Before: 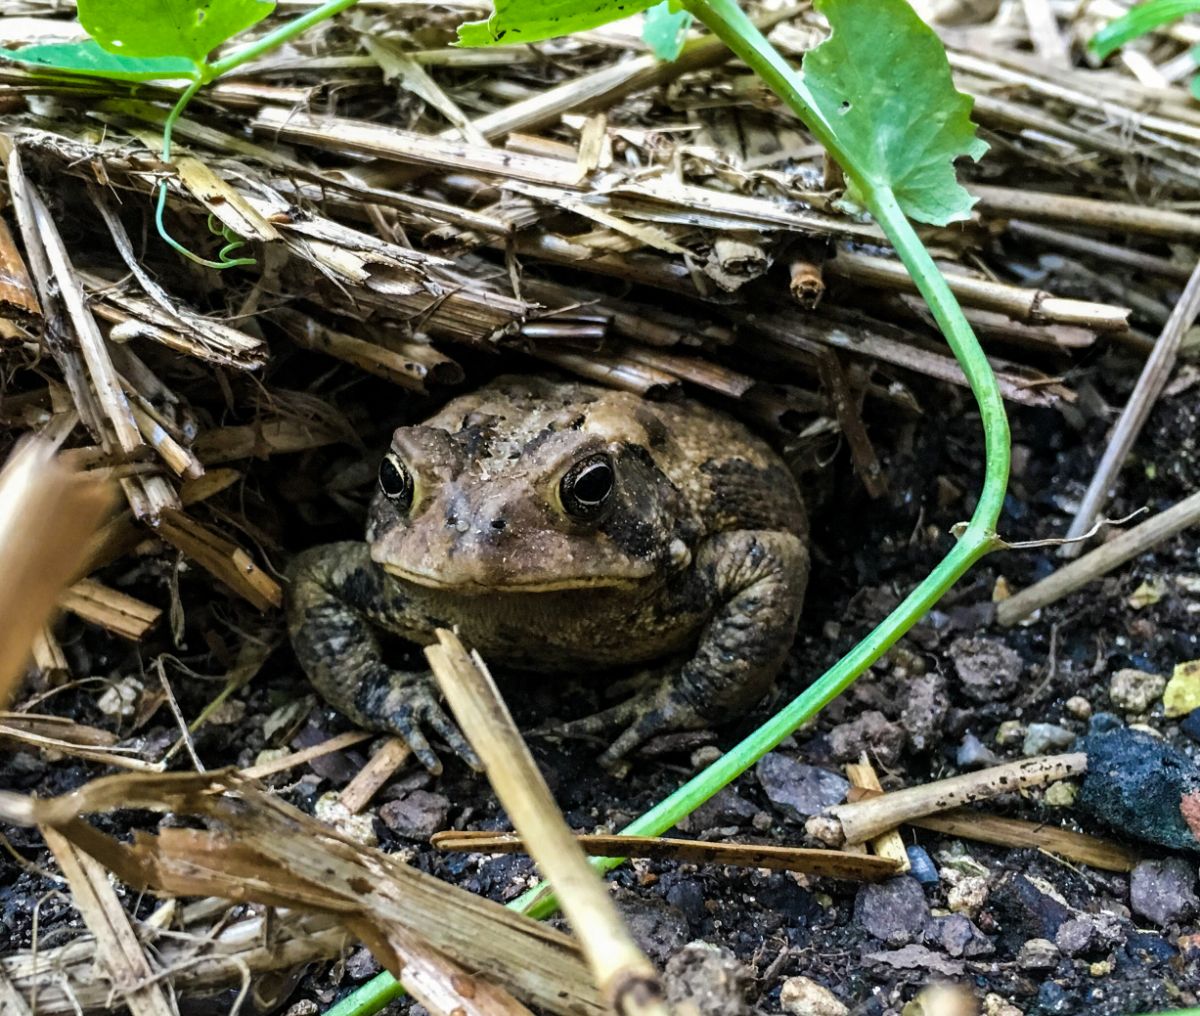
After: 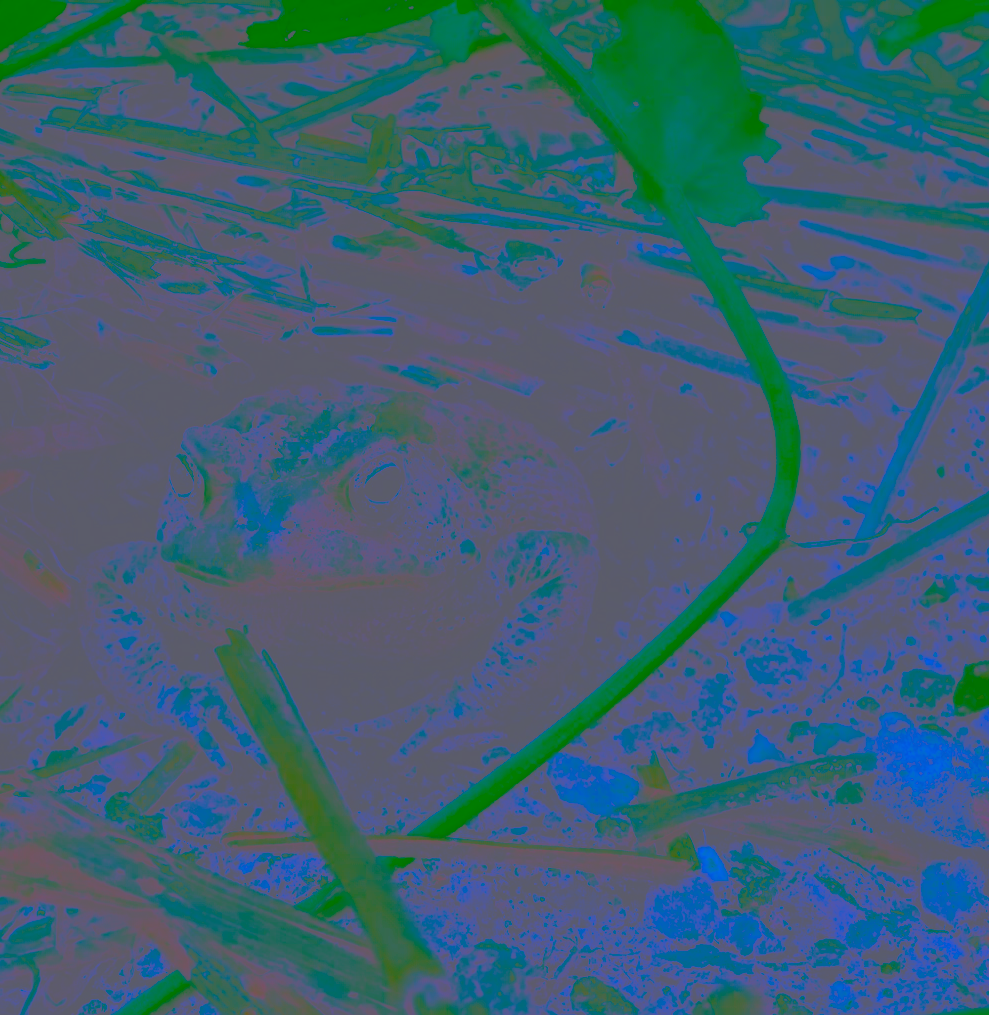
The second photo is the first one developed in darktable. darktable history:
crop: left 17.582%, bottom 0.031%
shadows and highlights: shadows 0, highlights 40
rgb curve: curves: ch0 [(0, 0.186) (0.314, 0.284) (0.576, 0.466) (0.805, 0.691) (0.936, 0.886)]; ch1 [(0, 0.186) (0.314, 0.284) (0.581, 0.534) (0.771, 0.746) (0.936, 0.958)]; ch2 [(0, 0.216) (0.275, 0.39) (1, 1)], mode RGB, independent channels, compensate middle gray true, preserve colors none
contrast brightness saturation: contrast -0.99, brightness -0.17, saturation 0.75
